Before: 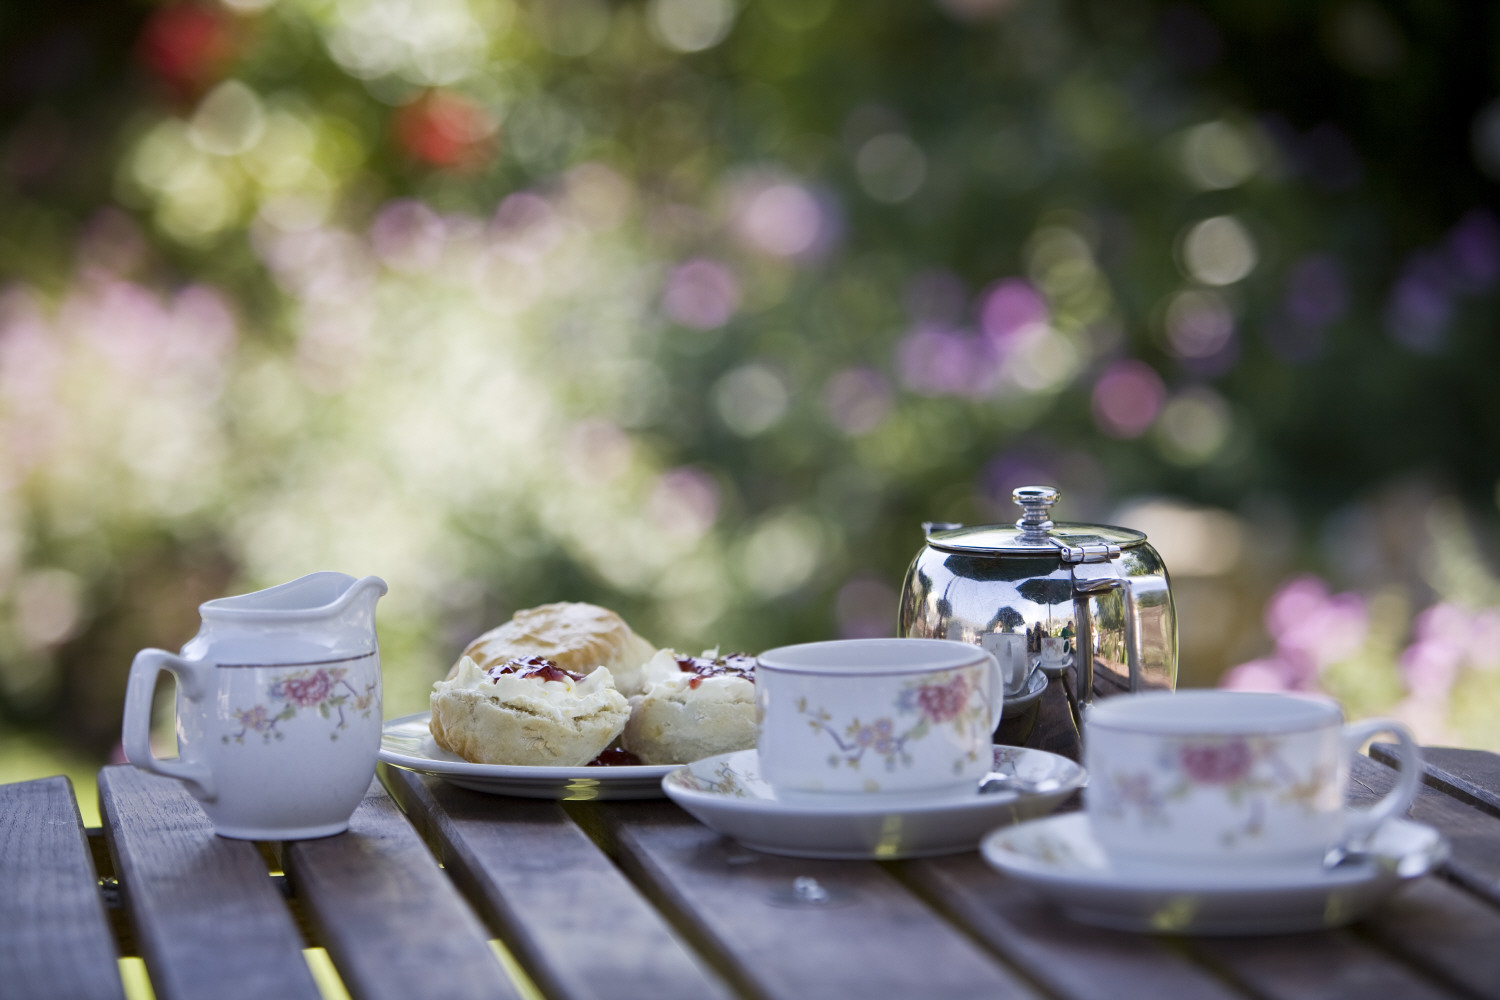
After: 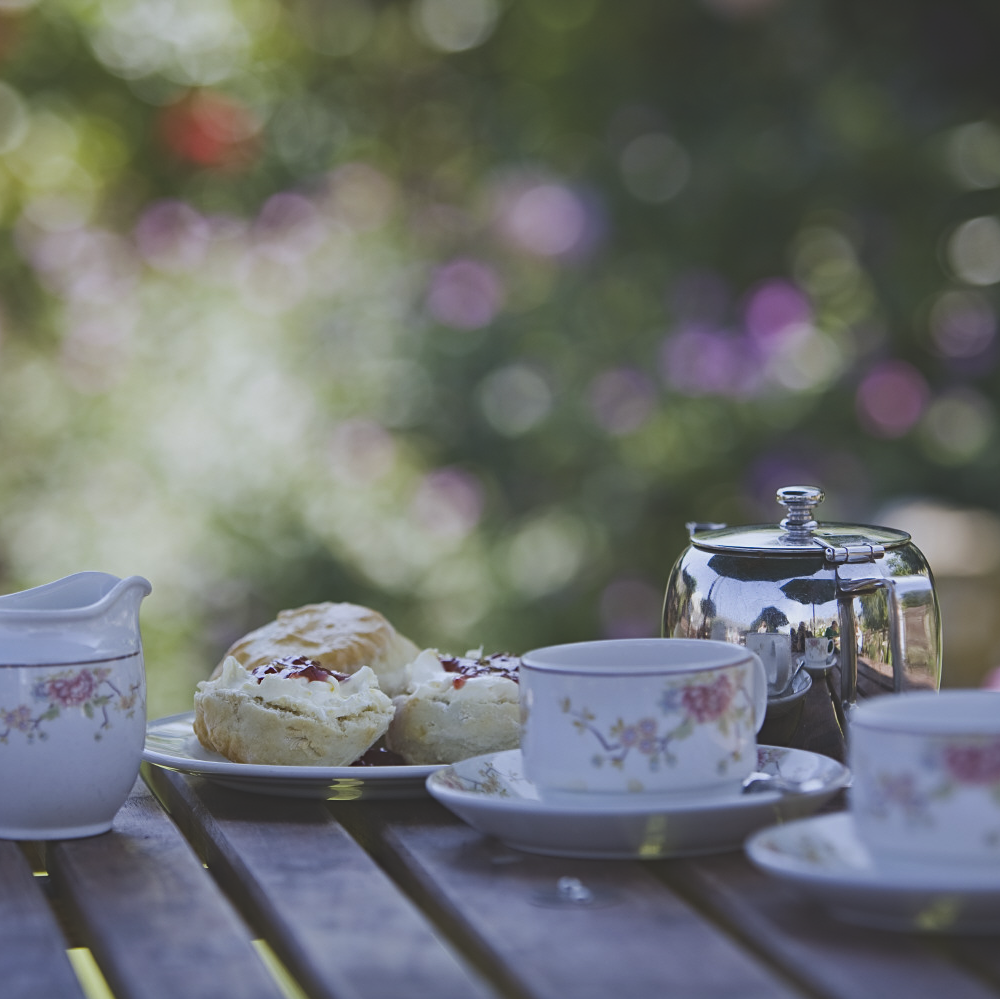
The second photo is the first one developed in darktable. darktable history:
sharpen: amount 0.2
white balance: red 0.967, blue 1.049
exposure: black level correction -0.036, exposure -0.497 EV, compensate highlight preservation false
crop and rotate: left 15.754%, right 17.579%
haze removal: compatibility mode true, adaptive false
